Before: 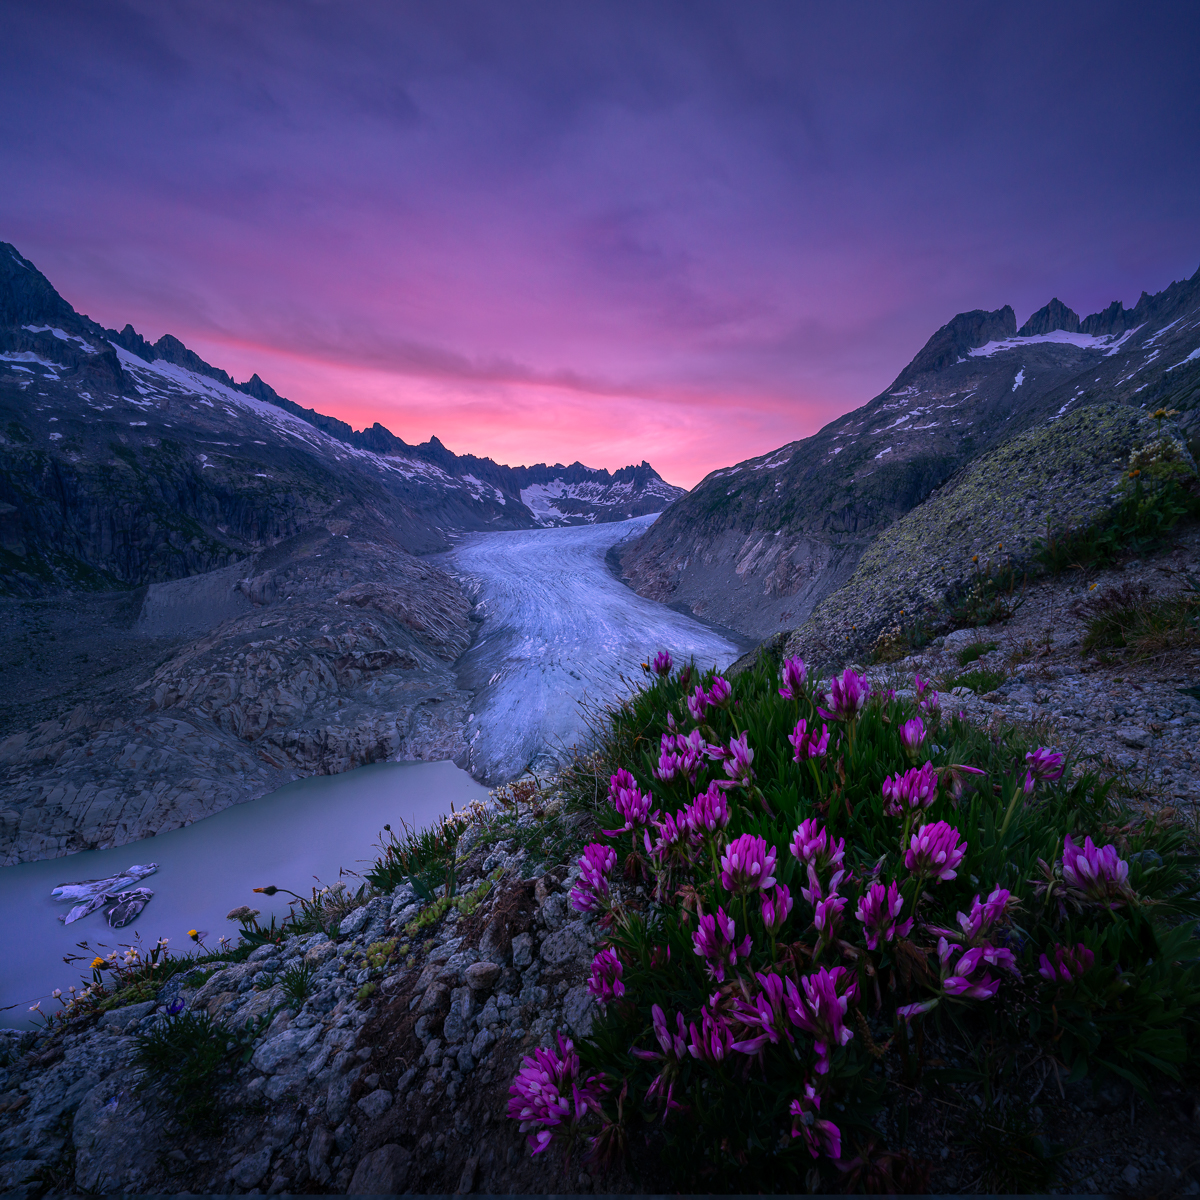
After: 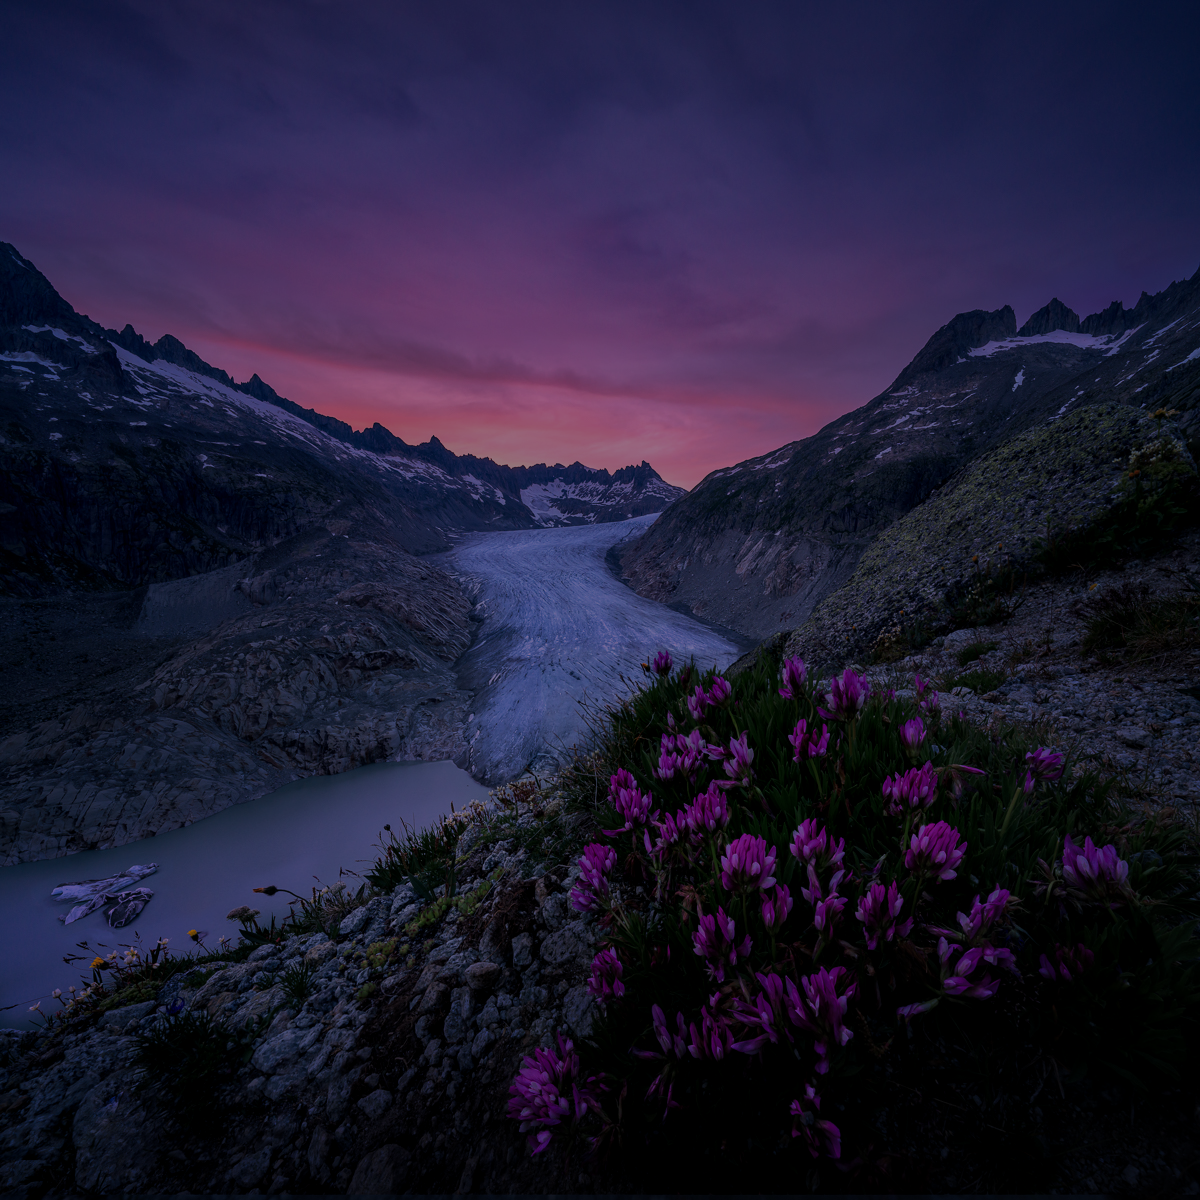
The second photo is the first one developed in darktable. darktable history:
exposure: exposure -2.446 EV, compensate highlight preservation false
contrast brightness saturation: brightness 0.09, saturation 0.19
local contrast: on, module defaults
